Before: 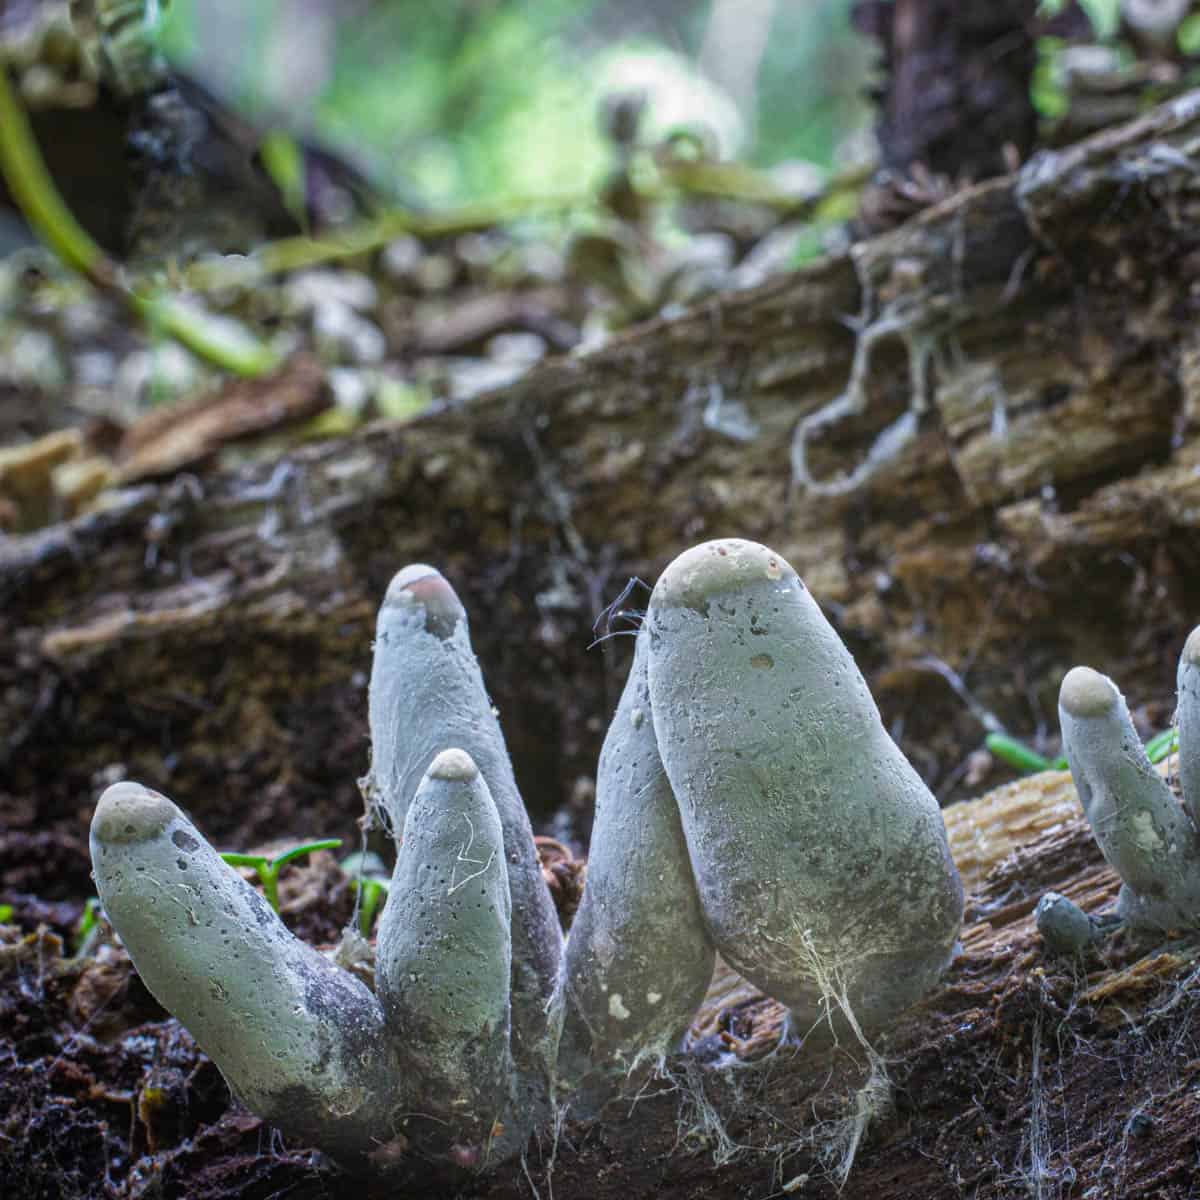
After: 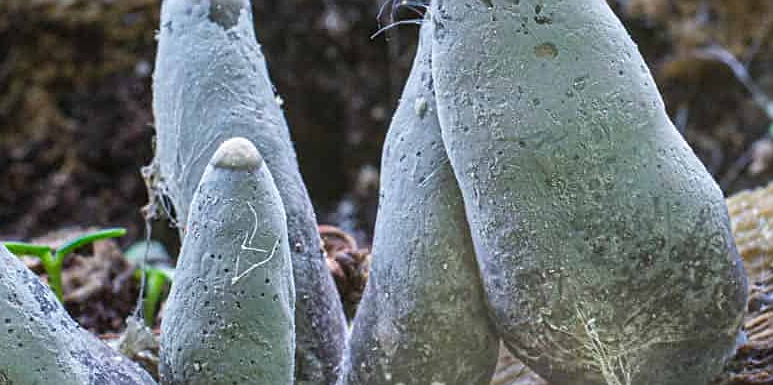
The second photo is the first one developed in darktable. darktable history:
crop: left 18.005%, top 50.986%, right 17.552%, bottom 16.87%
shadows and highlights: shadows 20.6, highlights -20.12, soften with gaussian
sharpen: on, module defaults
